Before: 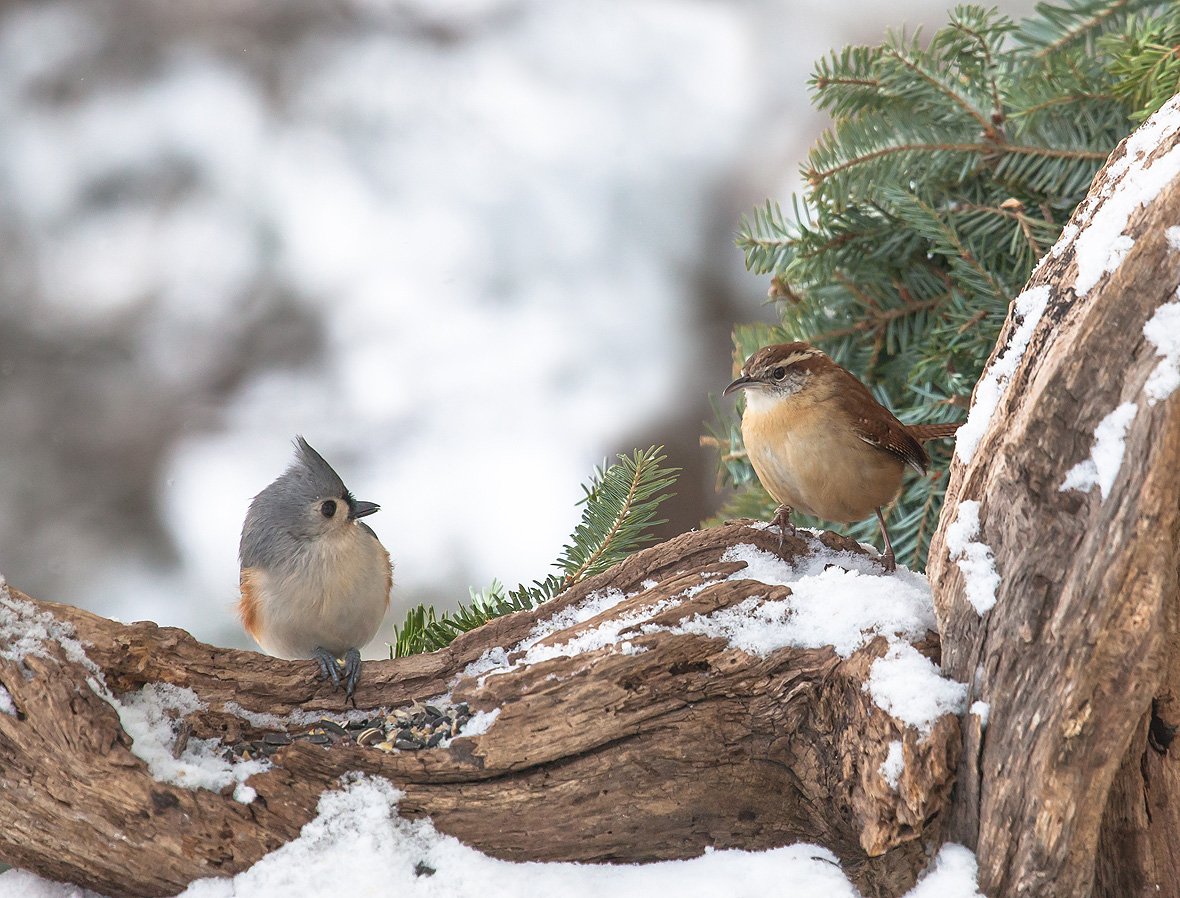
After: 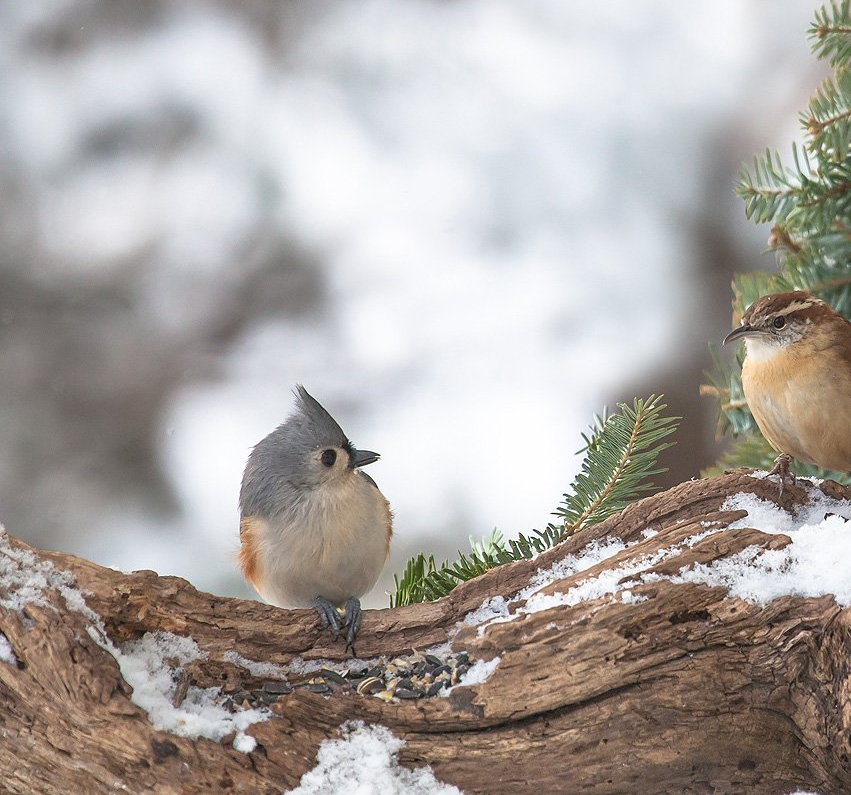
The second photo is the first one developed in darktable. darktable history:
crop: top 5.739%, right 27.878%, bottom 5.63%
